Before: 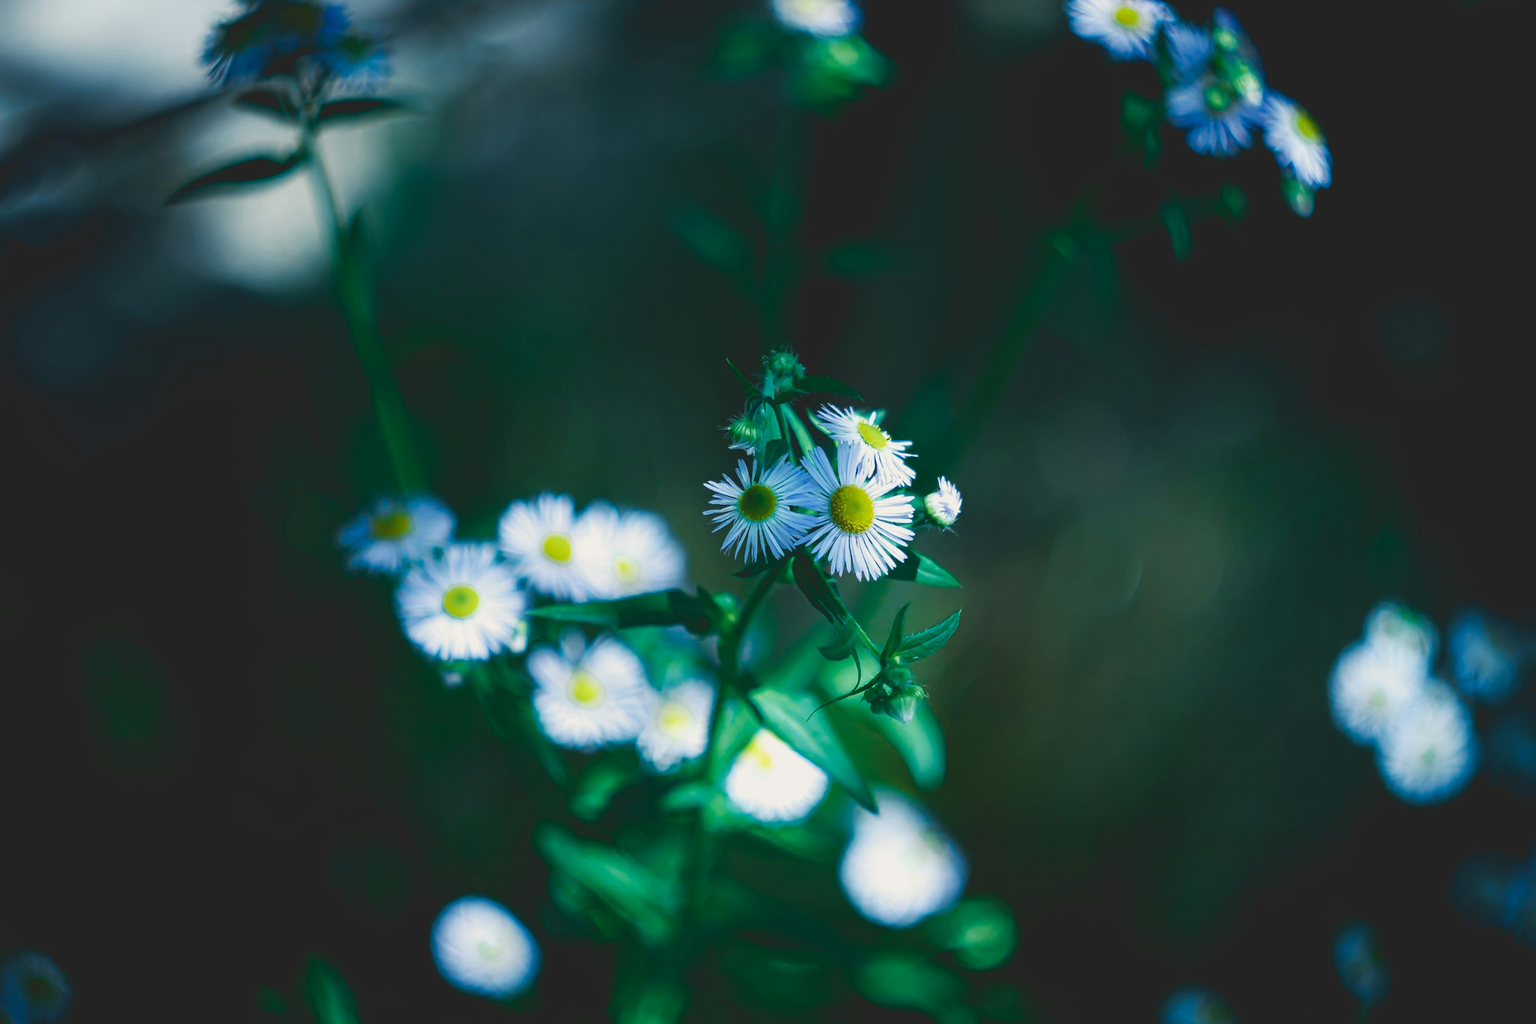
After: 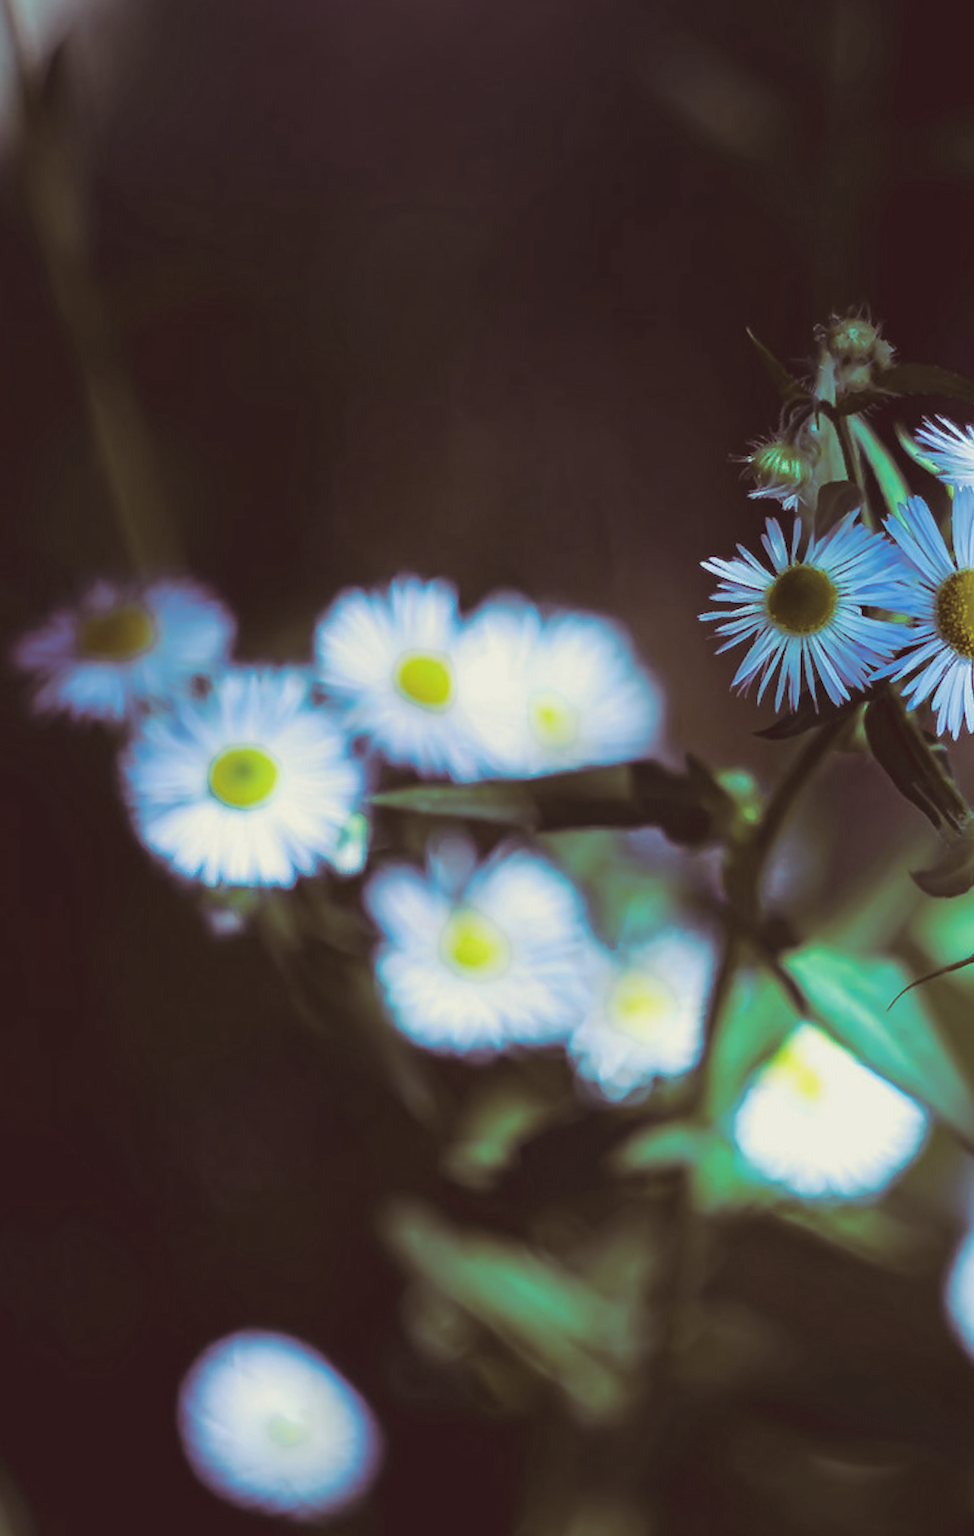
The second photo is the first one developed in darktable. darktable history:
exposure: black level correction 0.002, exposure -0.1 EV, compensate highlight preservation false
base curve: curves: ch0 [(0, 0) (0.472, 0.508) (1, 1)]
crop and rotate: left 21.77%, top 18.528%, right 44.676%, bottom 2.997%
split-toning: on, module defaults
rotate and perspective: rotation 0.8°, automatic cropping off
color balance rgb: on, module defaults
